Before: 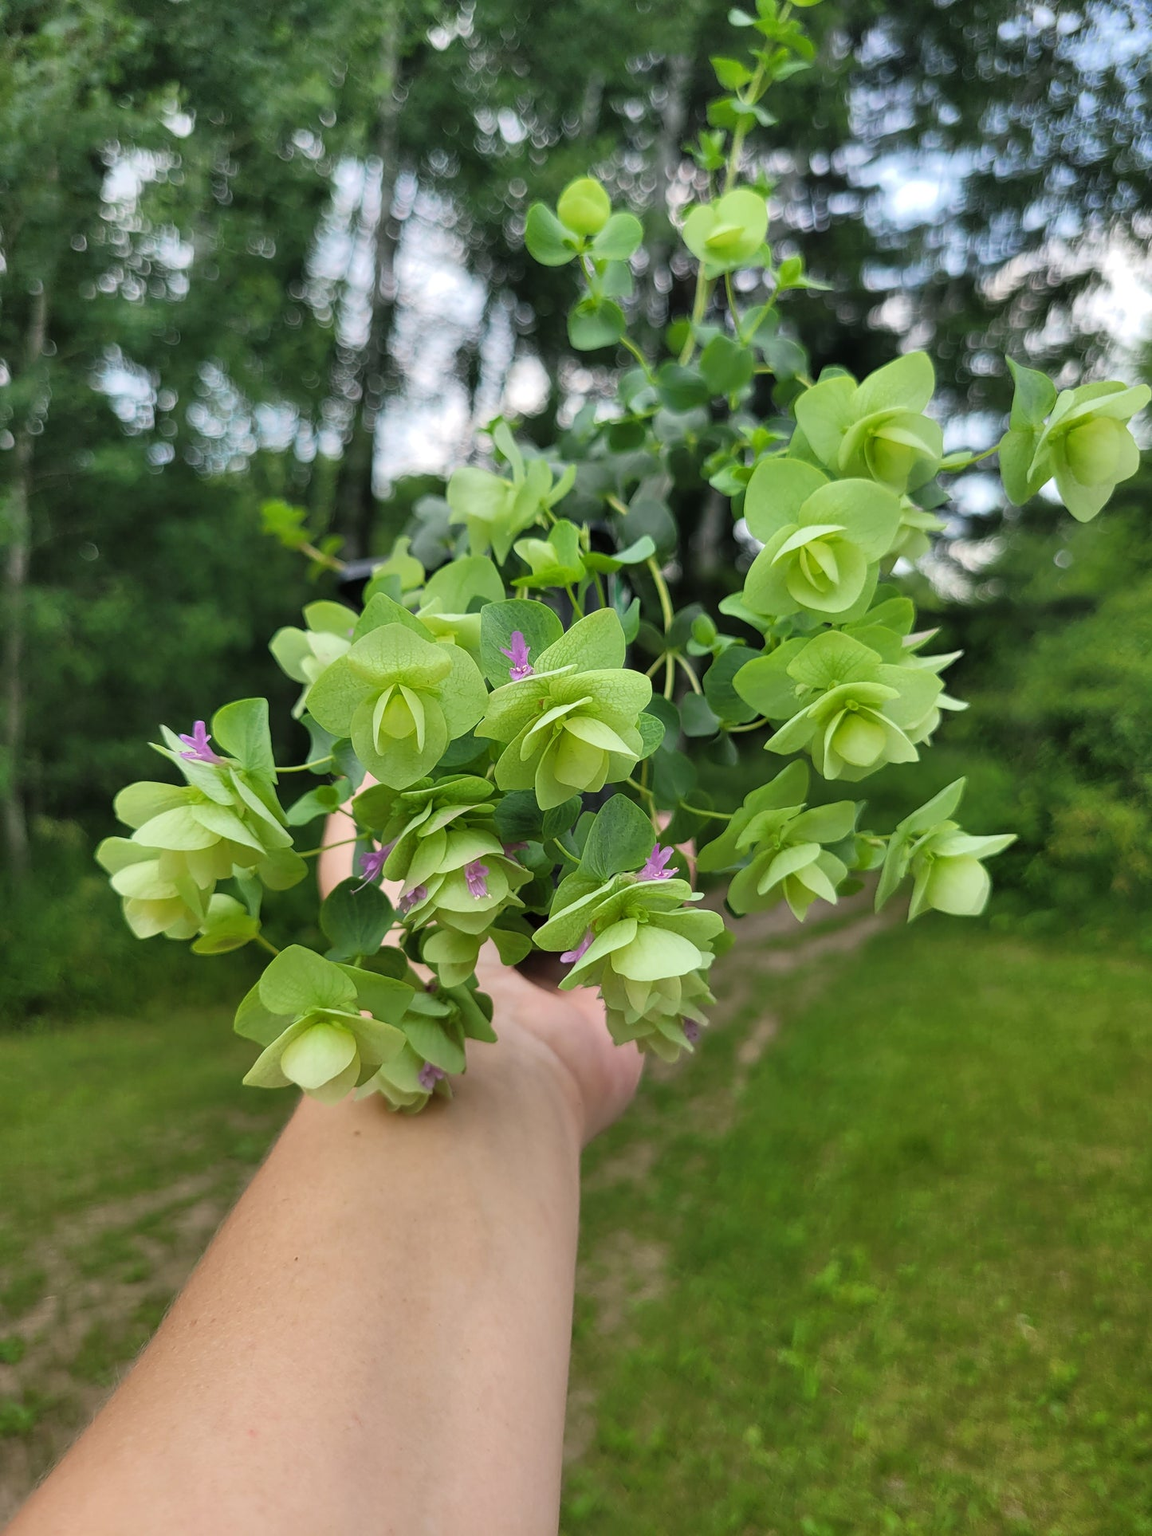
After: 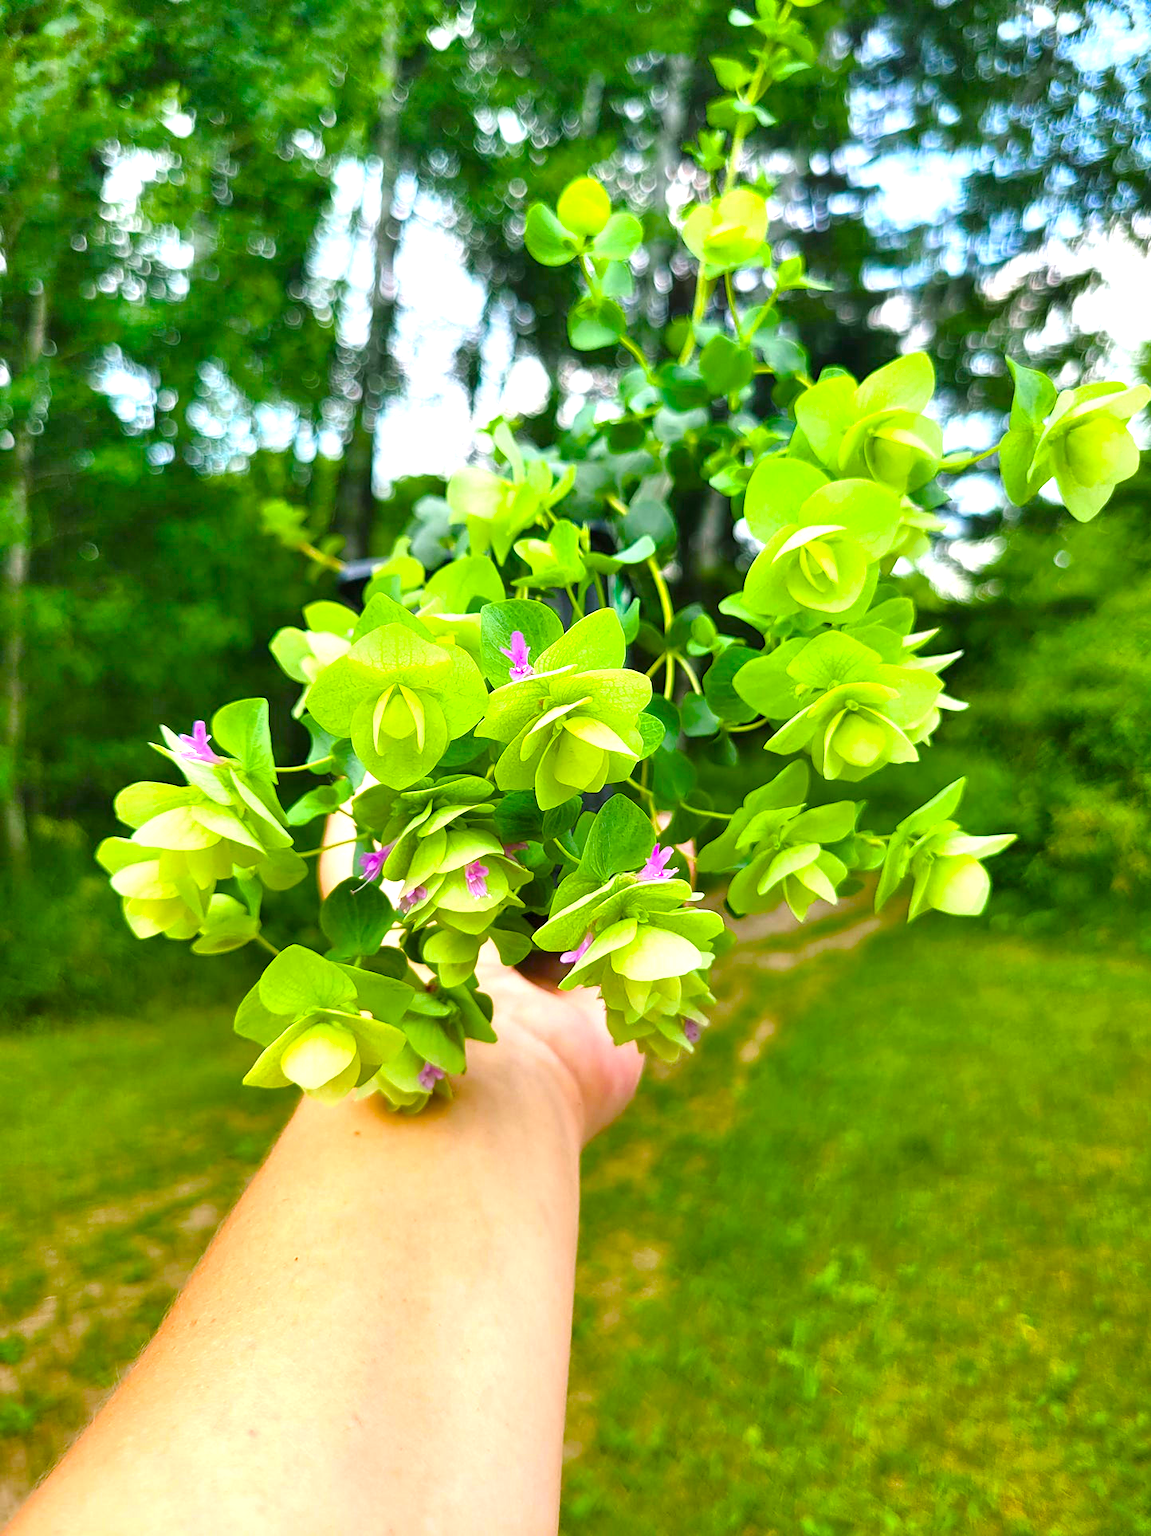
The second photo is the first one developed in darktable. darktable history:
color balance rgb: linear chroma grading › shadows 10%, linear chroma grading › highlights 10%, linear chroma grading › global chroma 15%, linear chroma grading › mid-tones 15%, perceptual saturation grading › global saturation 40%, perceptual saturation grading › highlights -25%, perceptual saturation grading › mid-tones 35%, perceptual saturation grading › shadows 35%, perceptual brilliance grading › global brilliance 11.29%, global vibrance 11.29%
contrast brightness saturation: contrast 0.07
exposure: black level correction 0, exposure 0.7 EV, compensate exposure bias true, compensate highlight preservation false
